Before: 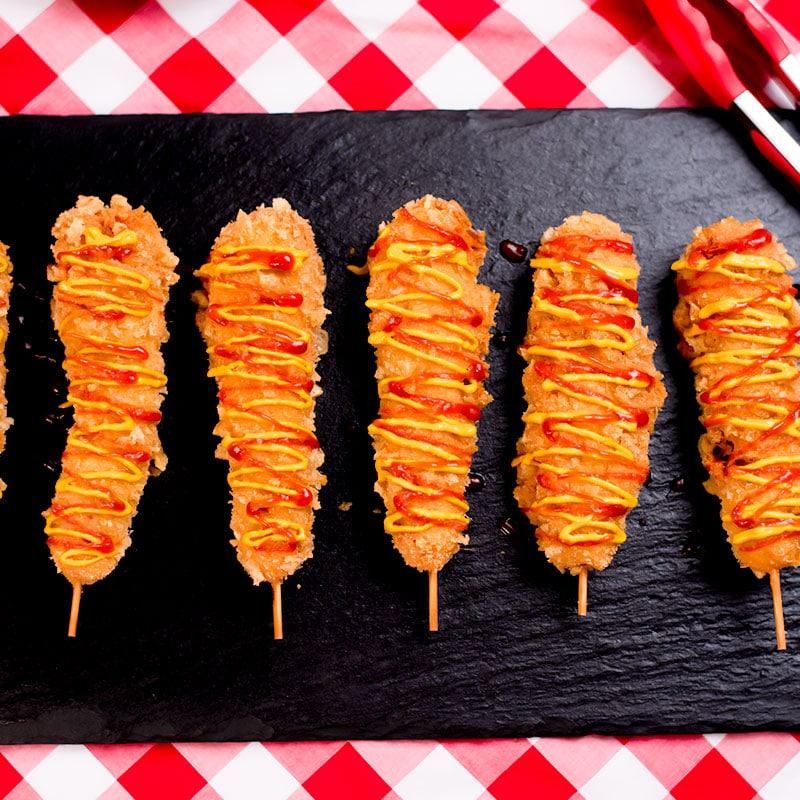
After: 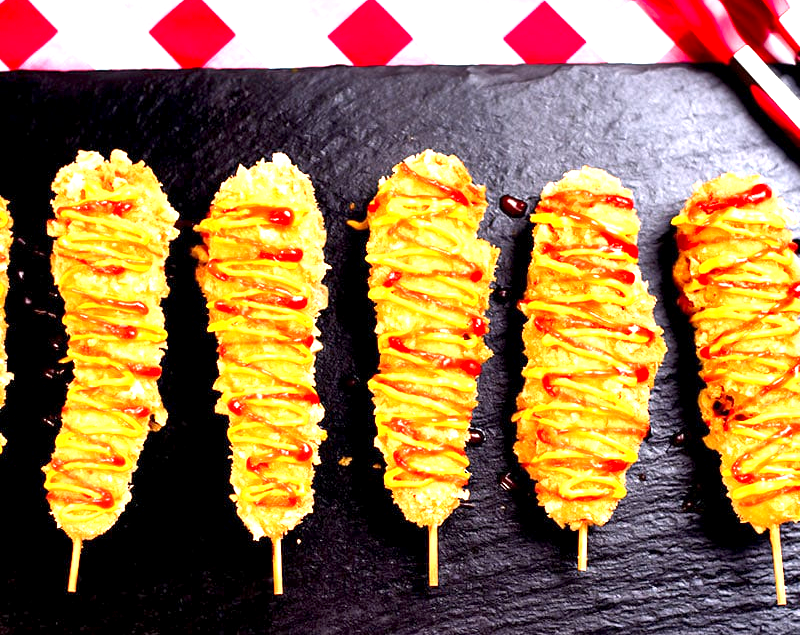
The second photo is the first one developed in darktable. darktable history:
shadows and highlights: shadows 37.42, highlights -26.86, soften with gaussian
exposure: black level correction 0.001, exposure 1.717 EV, compensate exposure bias true, compensate highlight preservation false
crop and rotate: top 5.669%, bottom 14.95%
